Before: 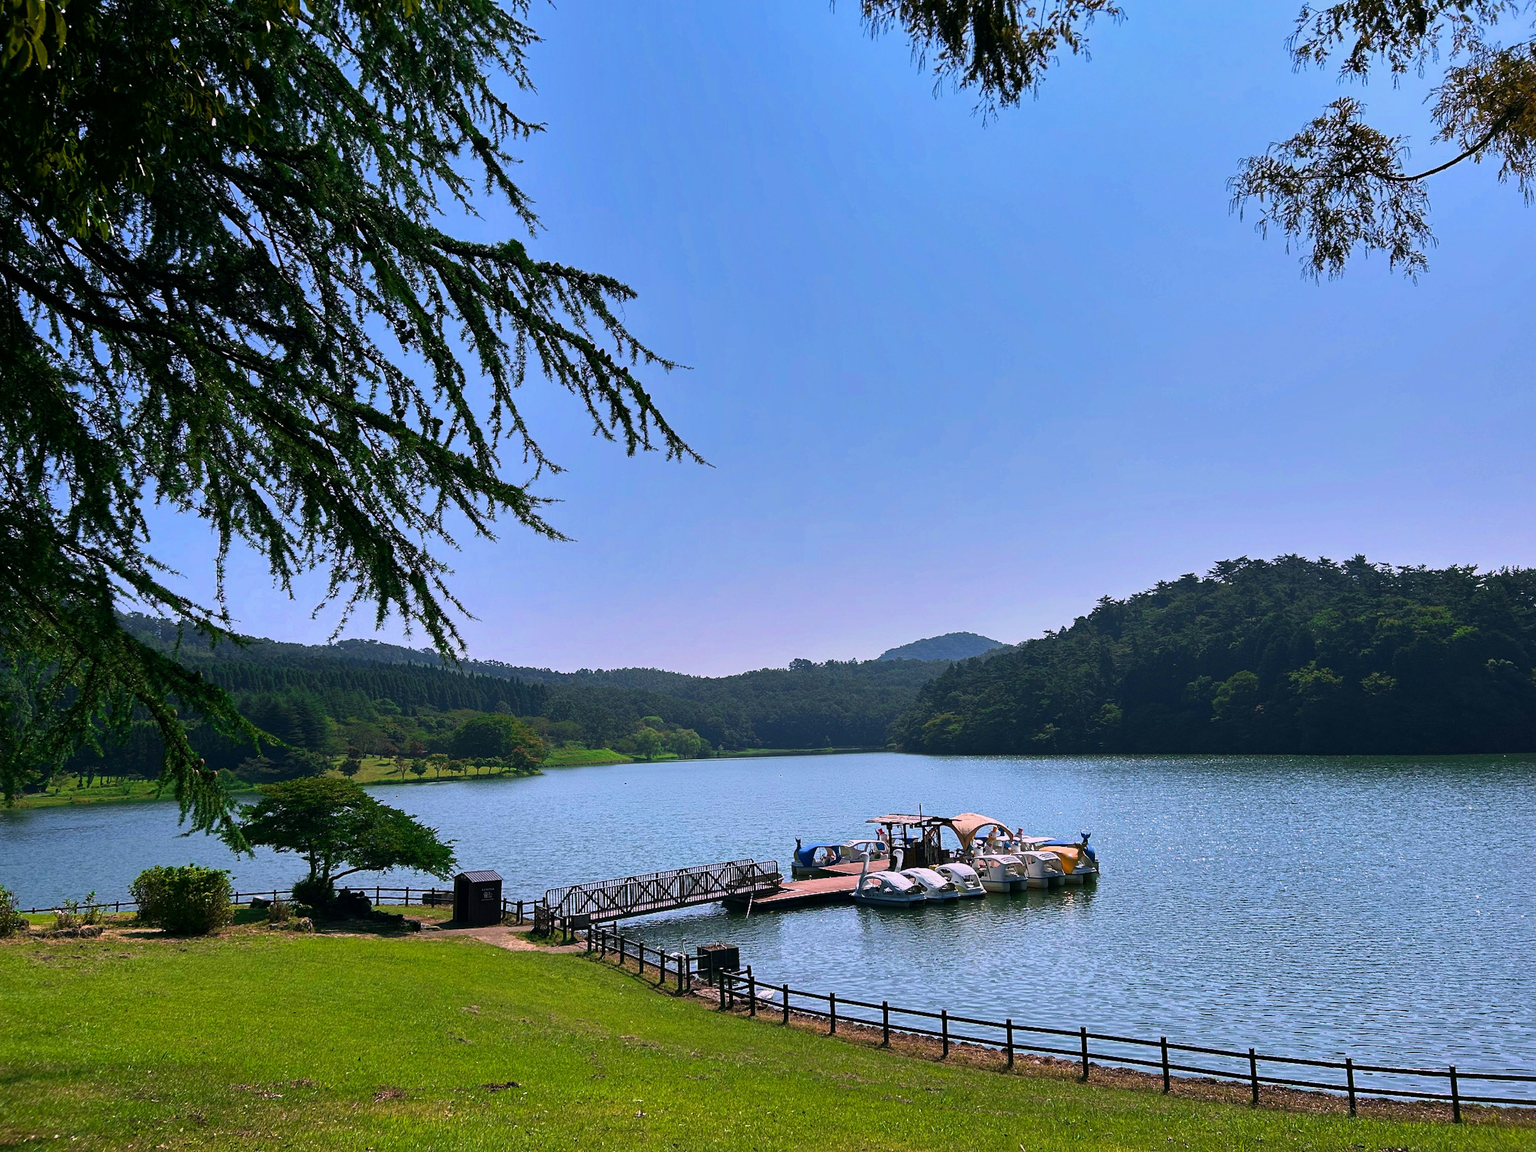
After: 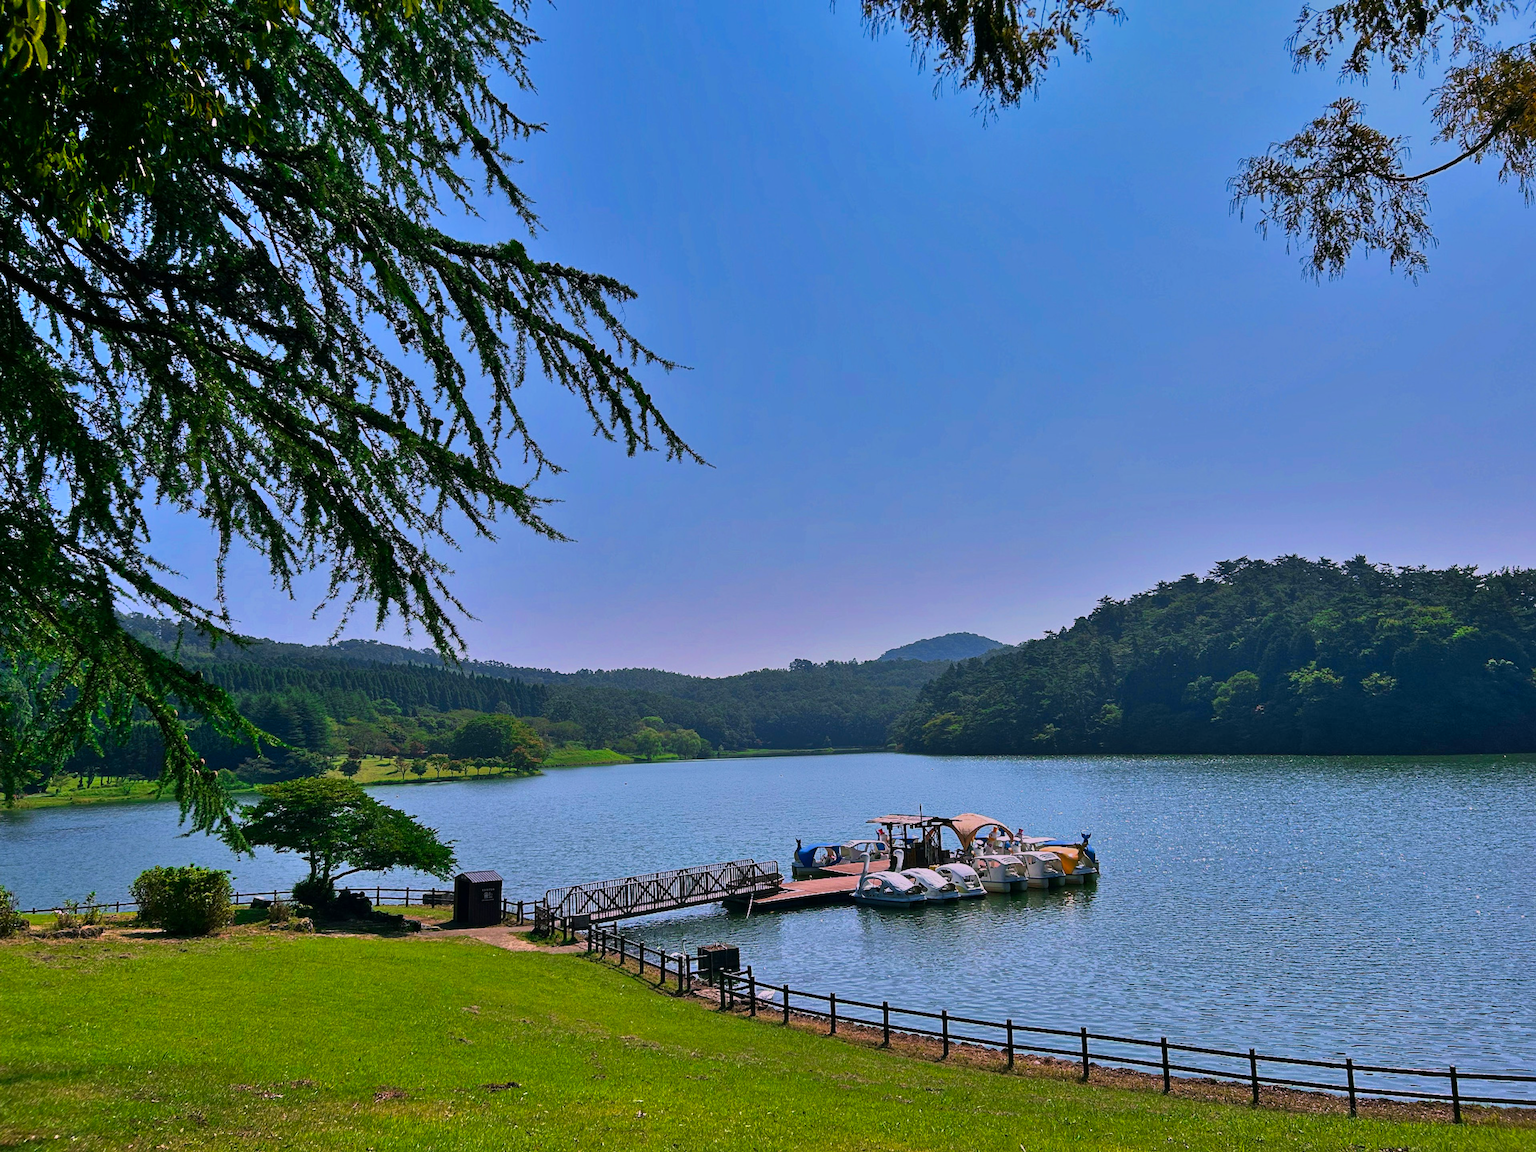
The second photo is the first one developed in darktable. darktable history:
tone equalizer: -8 EV -0.002 EV, -7 EV 0.004 EV, -6 EV -0.033 EV, -5 EV 0.021 EV, -4 EV -0.022 EV, -3 EV 0.033 EV, -2 EV -0.076 EV, -1 EV -0.268 EV, +0 EV -0.597 EV
shadows and highlights: soften with gaussian
contrast brightness saturation: contrast 0.04, saturation 0.163
